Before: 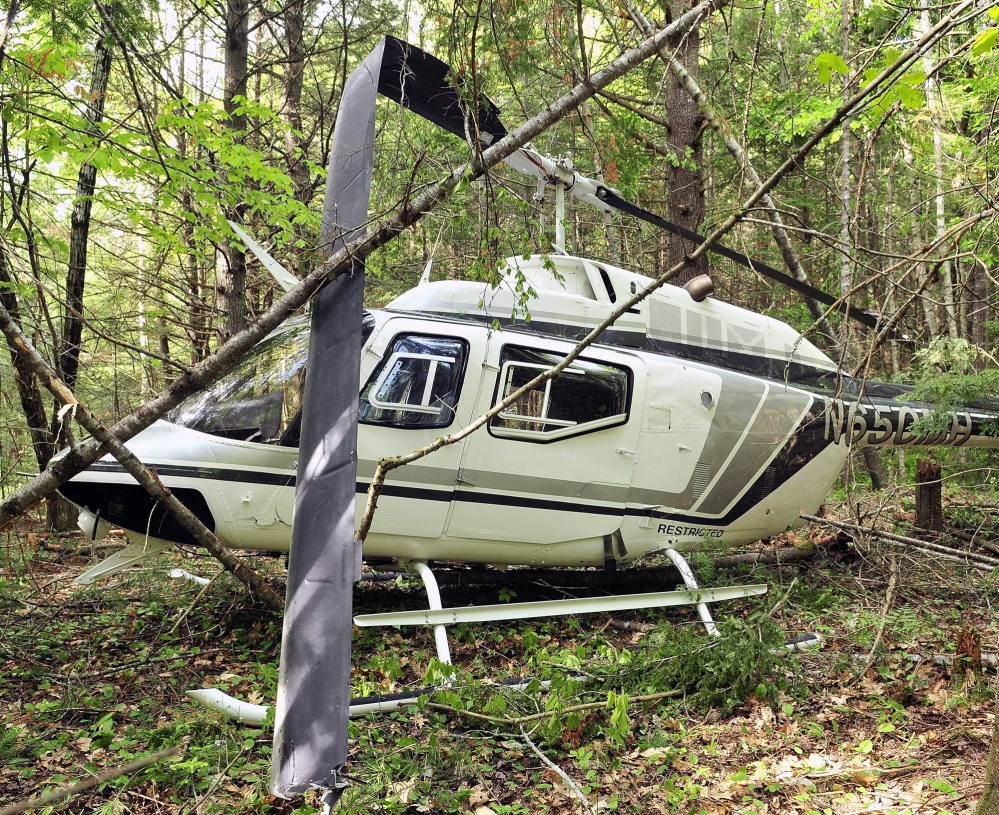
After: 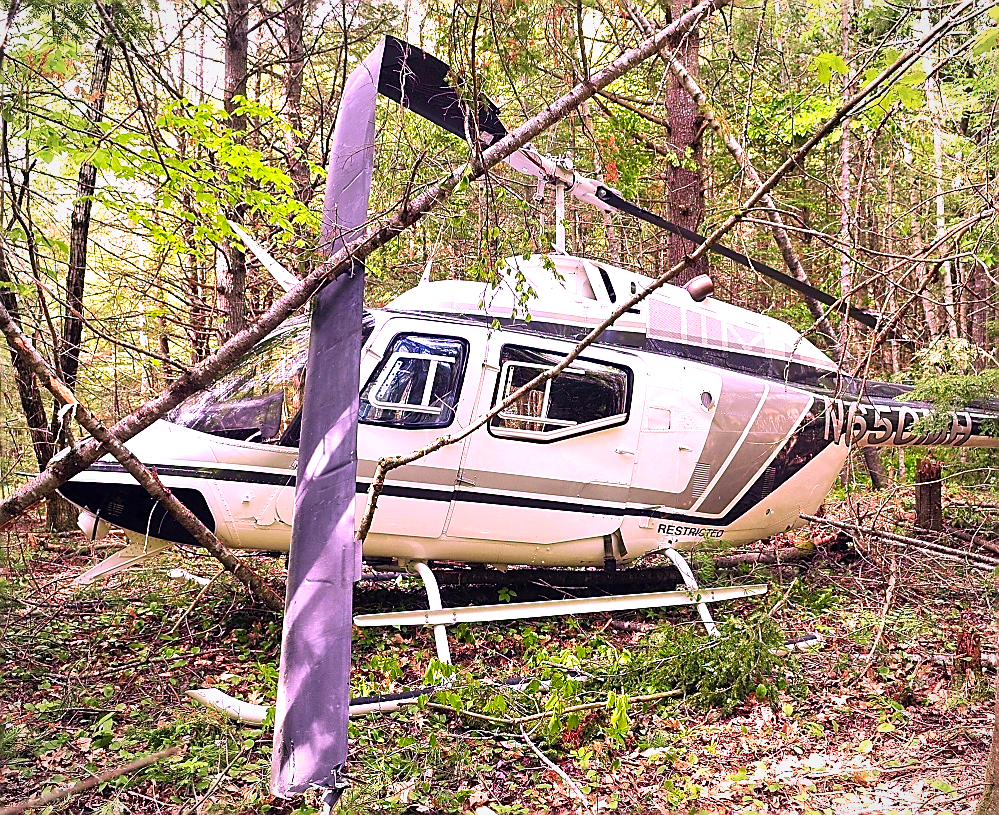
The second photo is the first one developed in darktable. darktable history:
exposure: exposure 0.697 EV, compensate highlight preservation false
velvia: strength 10.01%
vignetting: brightness -0.189, saturation -0.295, automatic ratio true
sharpen: radius 1.386, amount 1.248, threshold 0.722
contrast brightness saturation: contrast 0.011, saturation -0.048
color correction: highlights a* 19.09, highlights b* -12, saturation 1.68
